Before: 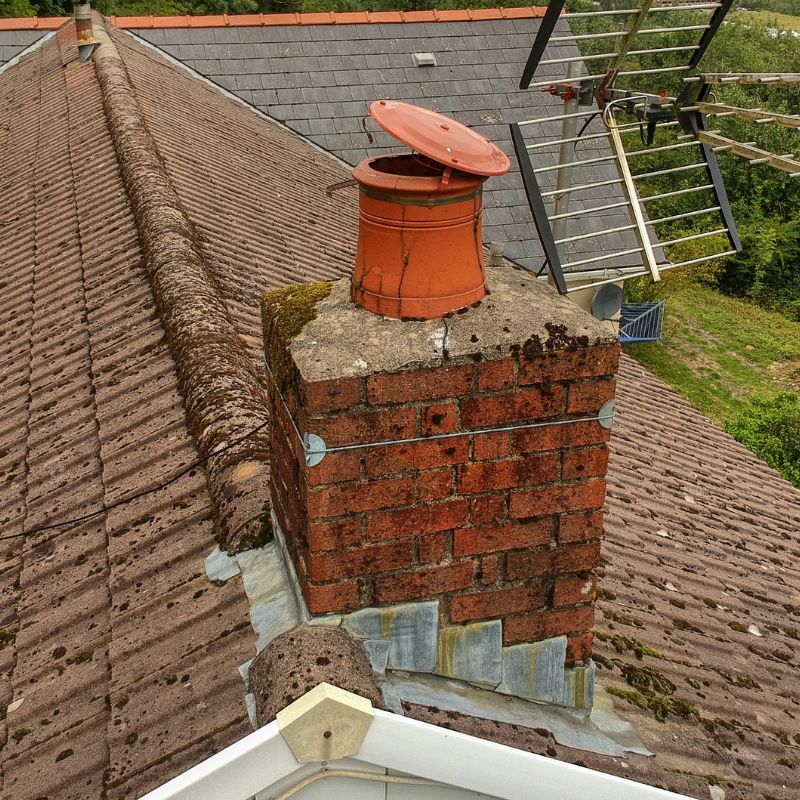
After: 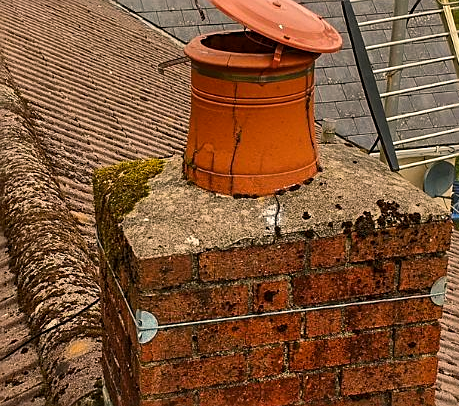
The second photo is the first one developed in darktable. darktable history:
color balance rgb: highlights gain › chroma 3.015%, highlights gain › hue 54.26°, perceptual saturation grading › global saturation 17.304%, global vibrance 20%
sharpen: amount 0.542
crop: left 21.091%, top 15.478%, right 21.464%, bottom 33.735%
contrast brightness saturation: contrast 0.097, saturation -0.299
color correction: highlights b* 0.055, saturation 1.33
